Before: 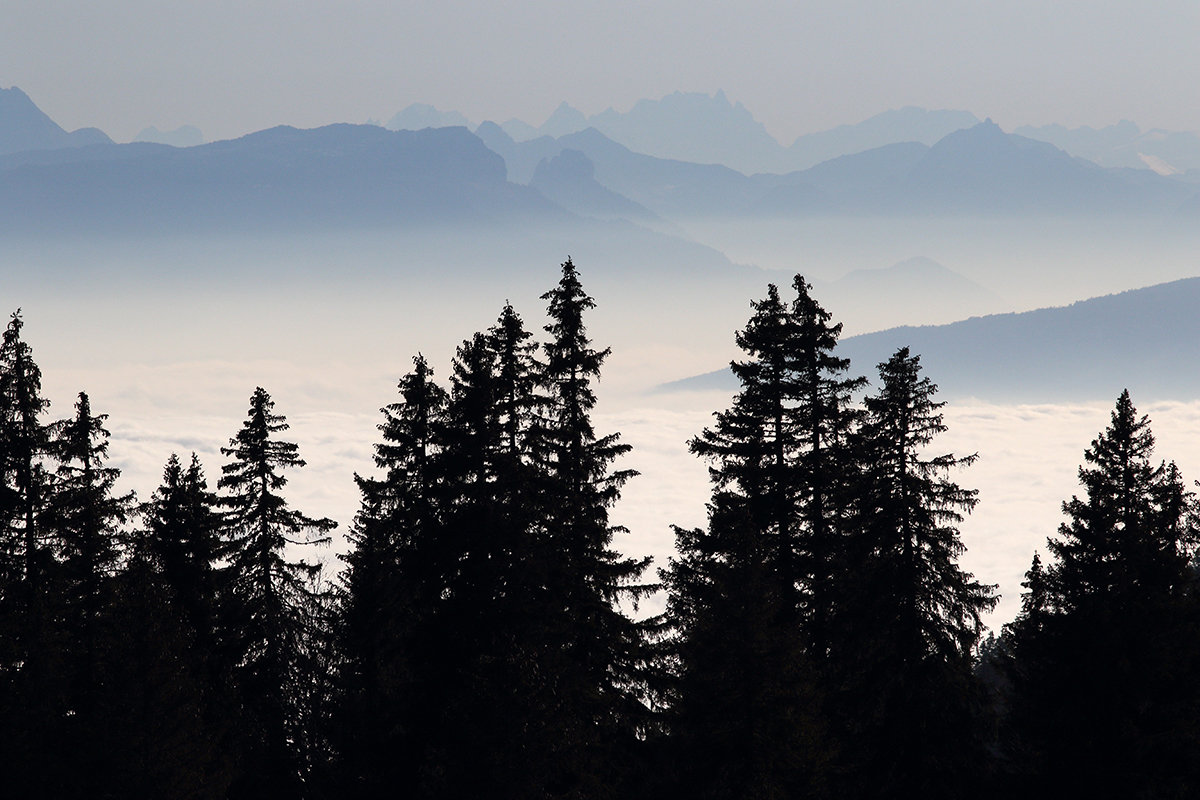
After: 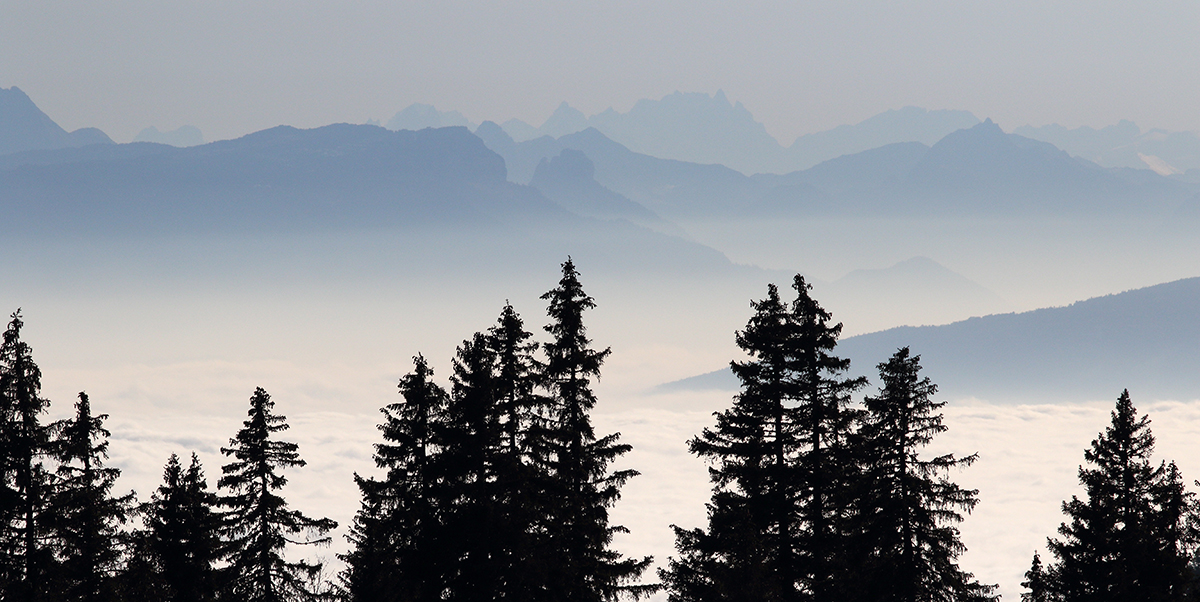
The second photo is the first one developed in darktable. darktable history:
crop: bottom 24.682%
